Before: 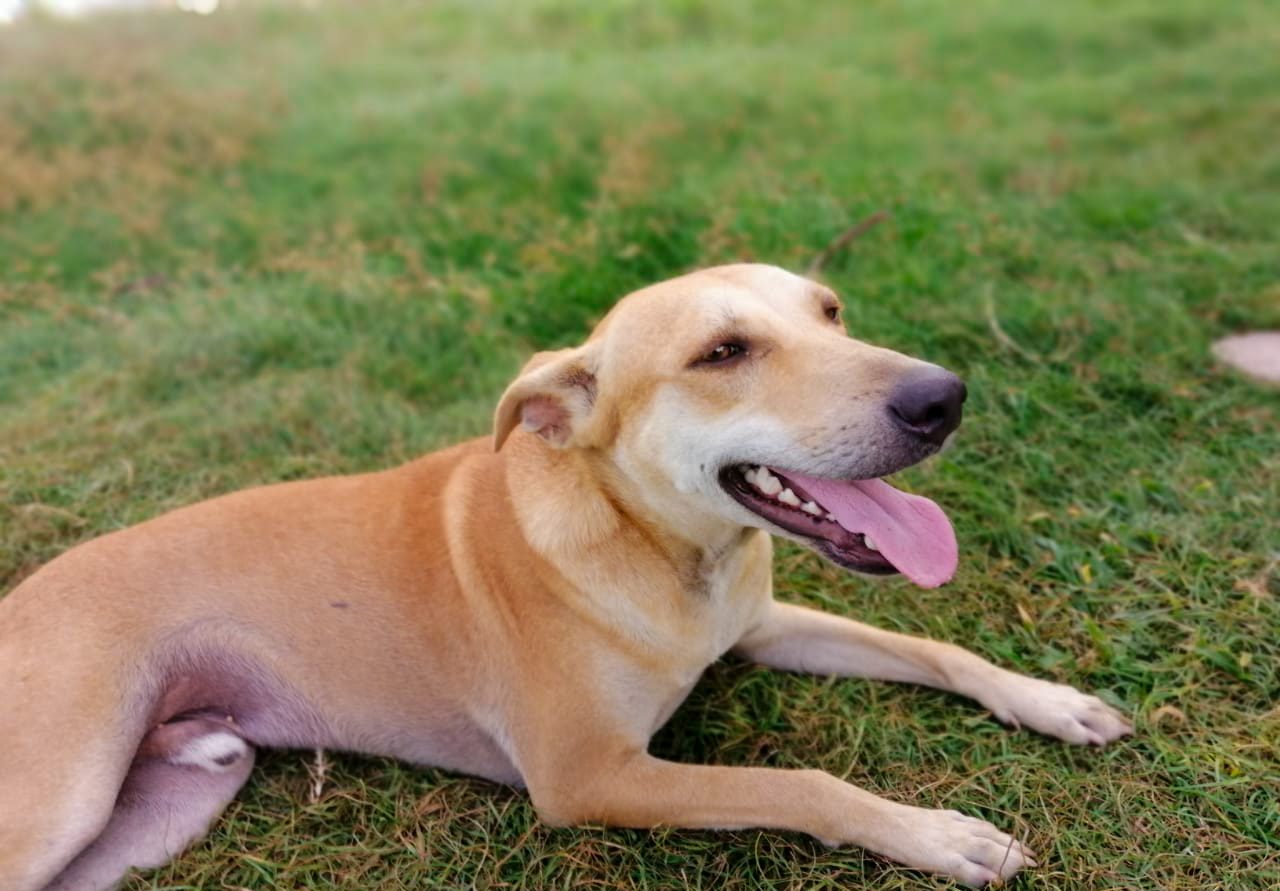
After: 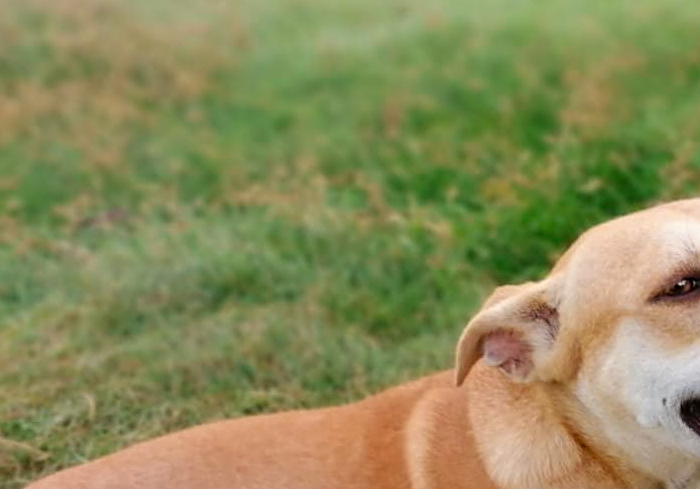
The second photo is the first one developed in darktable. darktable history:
crop and rotate: left 3.047%, top 7.509%, right 42.236%, bottom 37.598%
sharpen: on, module defaults
